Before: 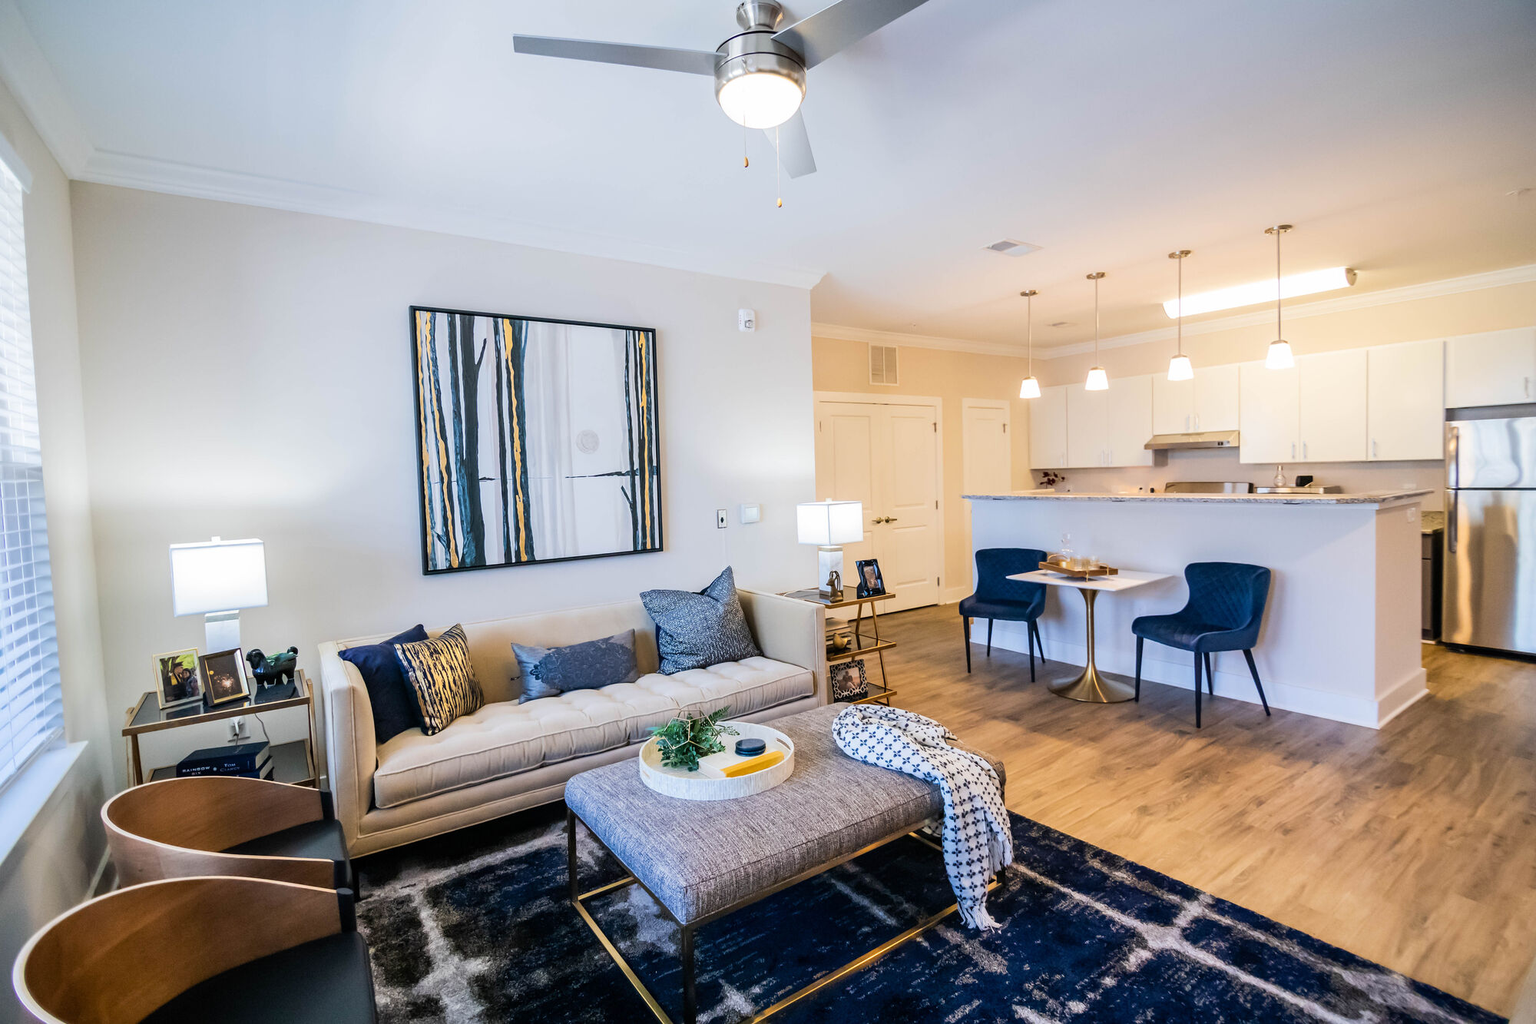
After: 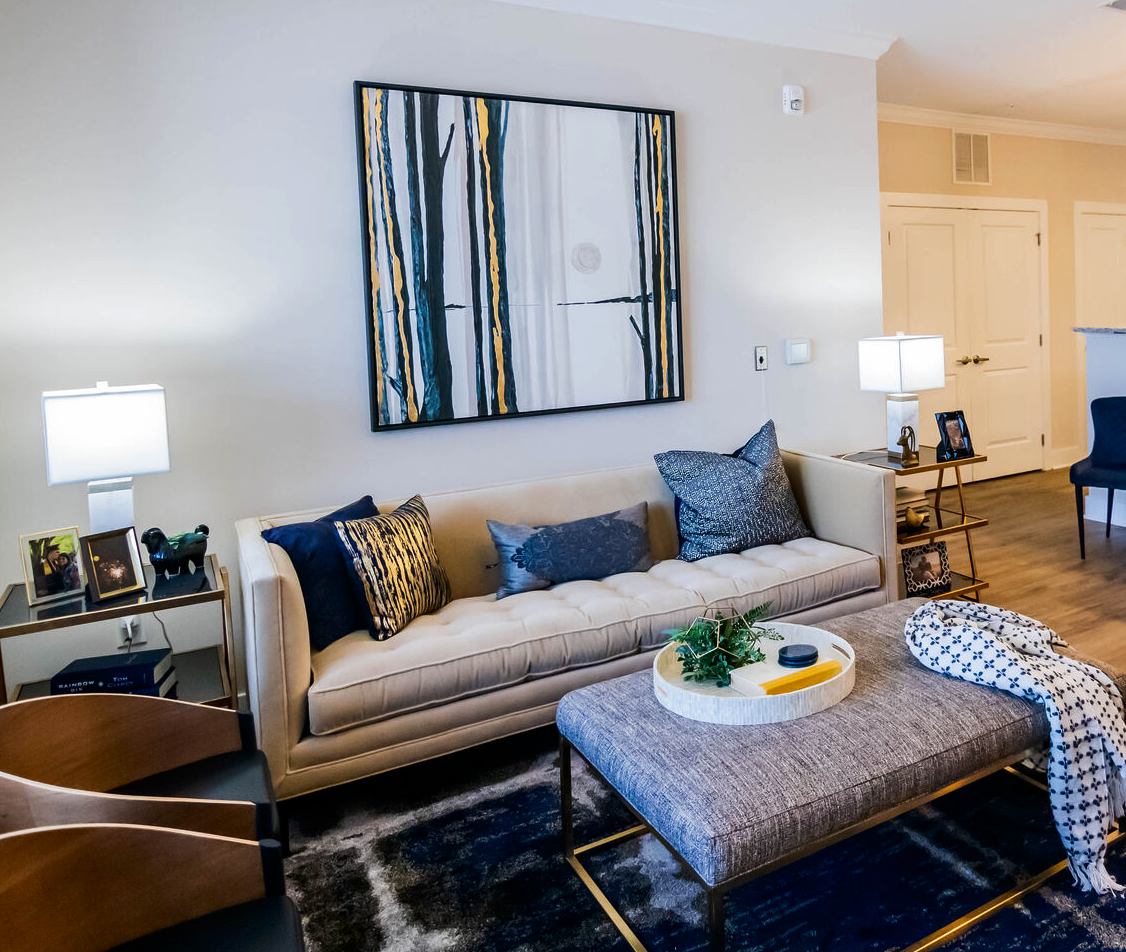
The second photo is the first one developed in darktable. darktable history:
contrast brightness saturation: contrast 0.07, brightness -0.13, saturation 0.06
crop: left 8.966%, top 23.852%, right 34.699%, bottom 4.703%
